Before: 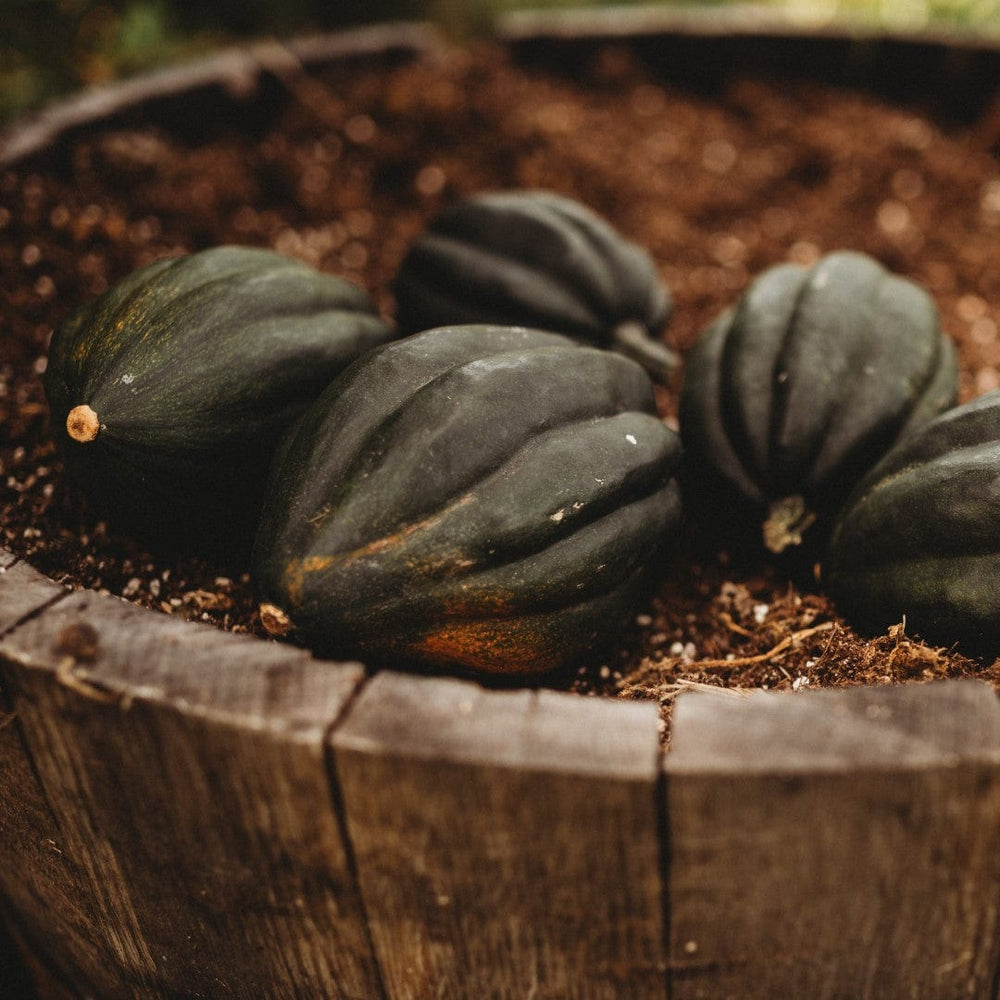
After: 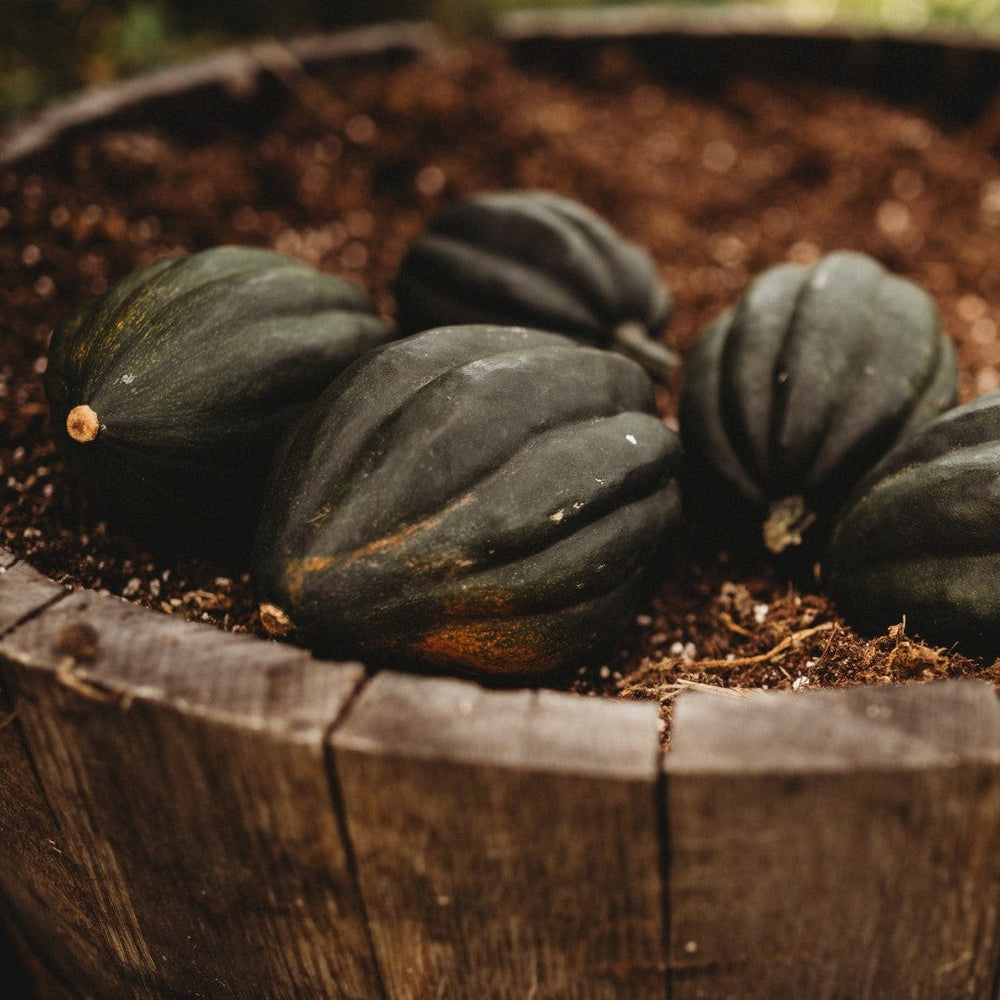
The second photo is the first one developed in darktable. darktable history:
levels: mode automatic, gray 50.8%
